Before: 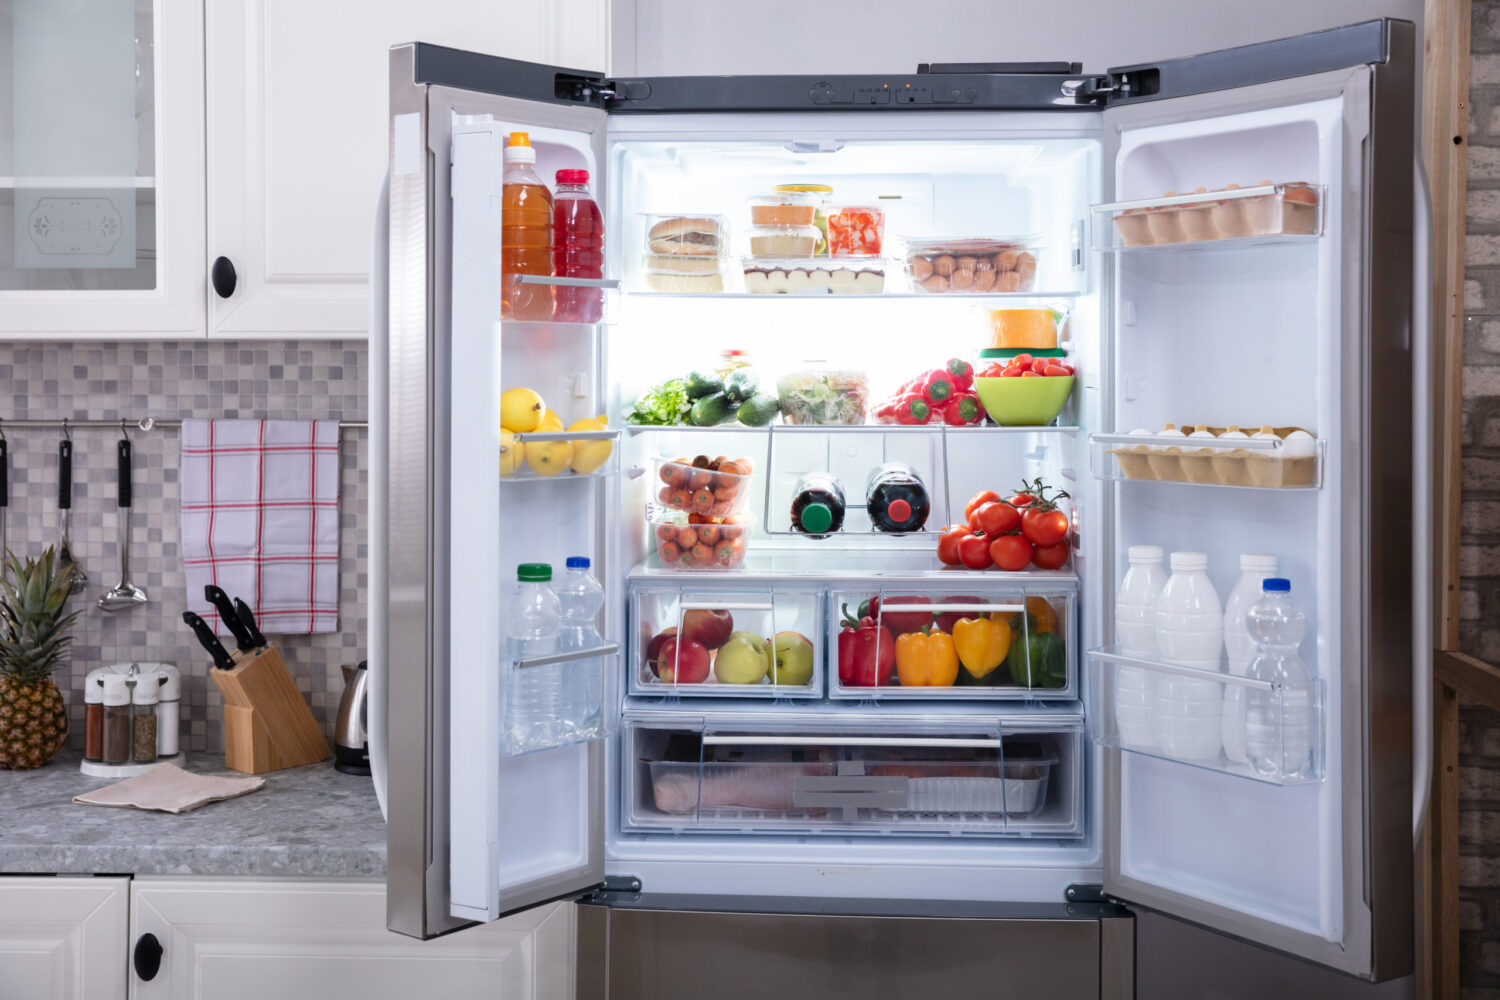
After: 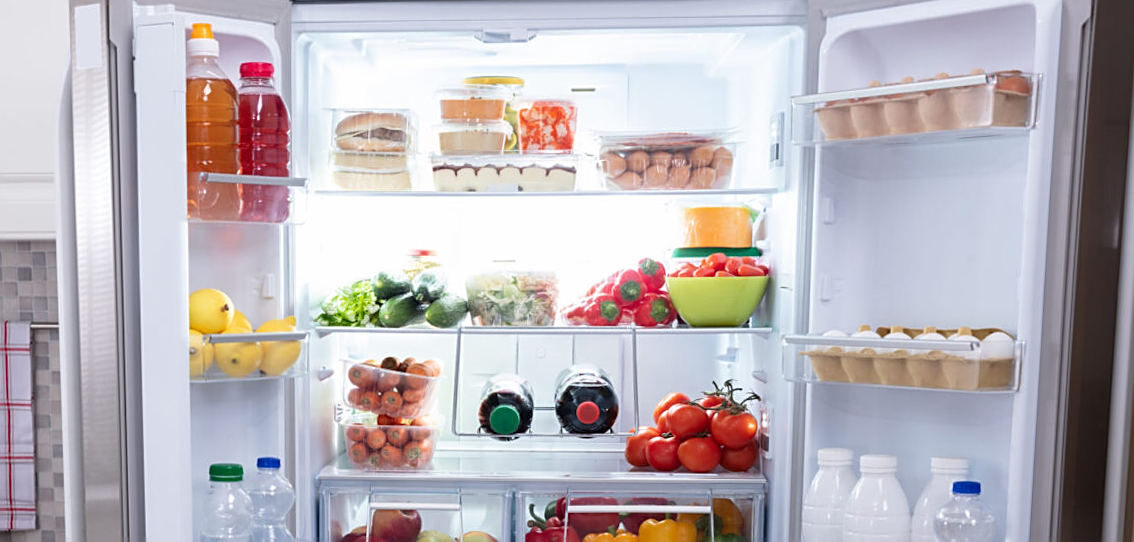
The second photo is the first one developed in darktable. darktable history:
crop: left 18.38%, top 11.092%, right 2.134%, bottom 33.217%
rotate and perspective: rotation 0.074°, lens shift (vertical) 0.096, lens shift (horizontal) -0.041, crop left 0.043, crop right 0.952, crop top 0.024, crop bottom 0.979
sharpen: on, module defaults
